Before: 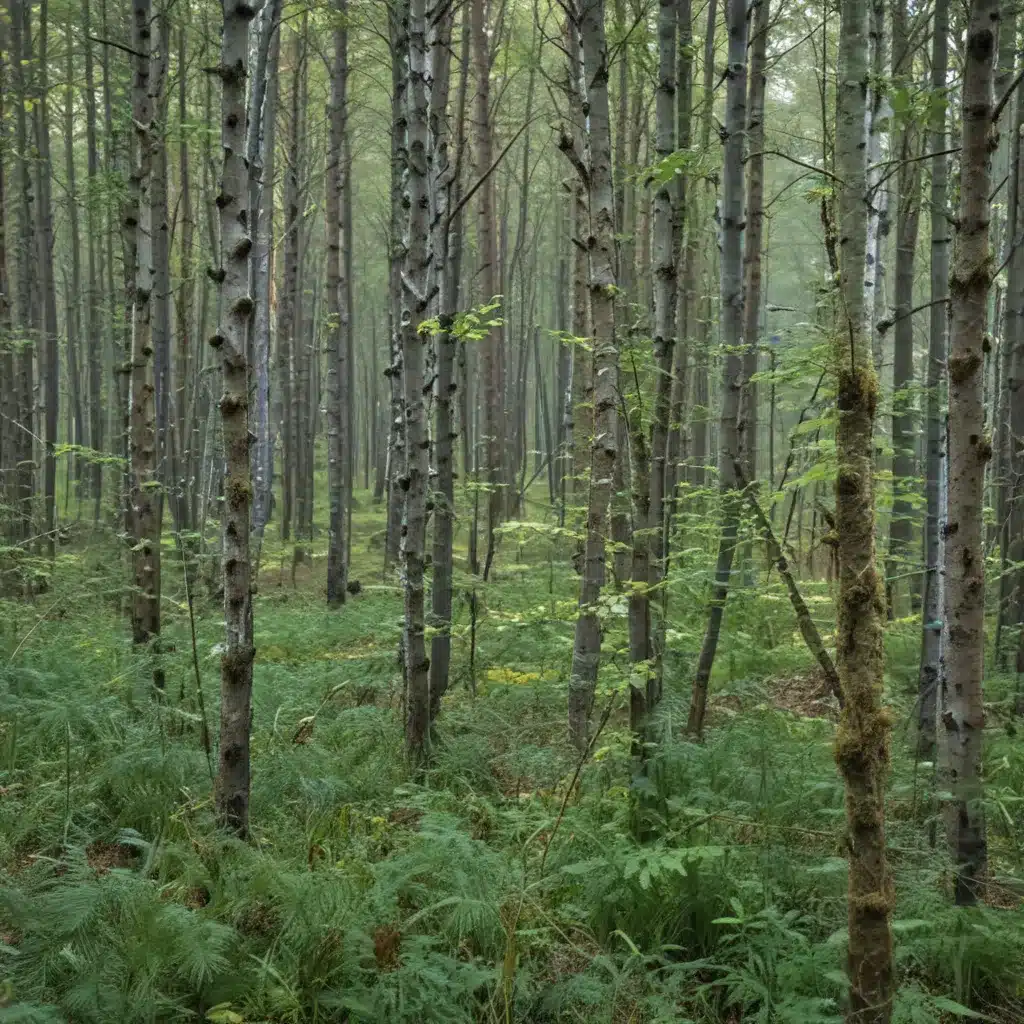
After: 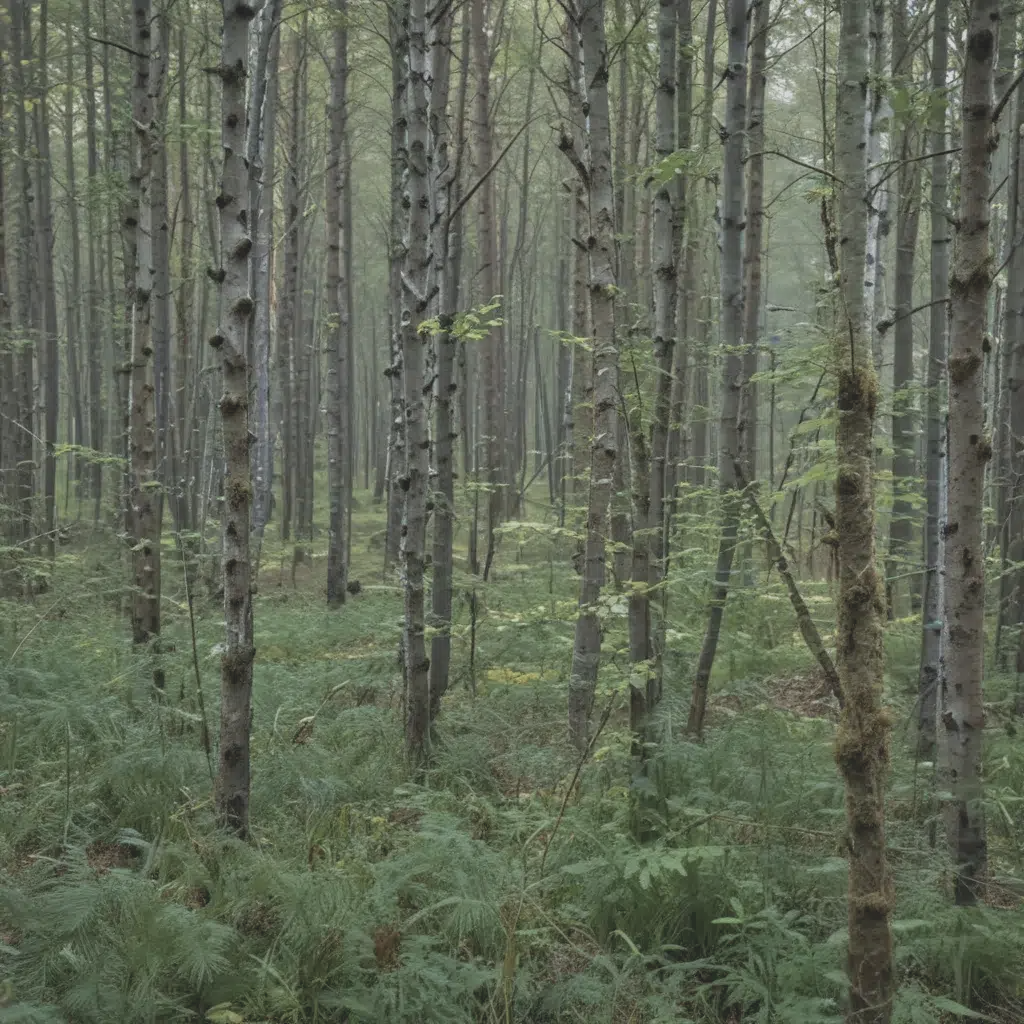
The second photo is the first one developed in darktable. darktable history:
contrast brightness saturation: contrast -0.249, saturation -0.422
